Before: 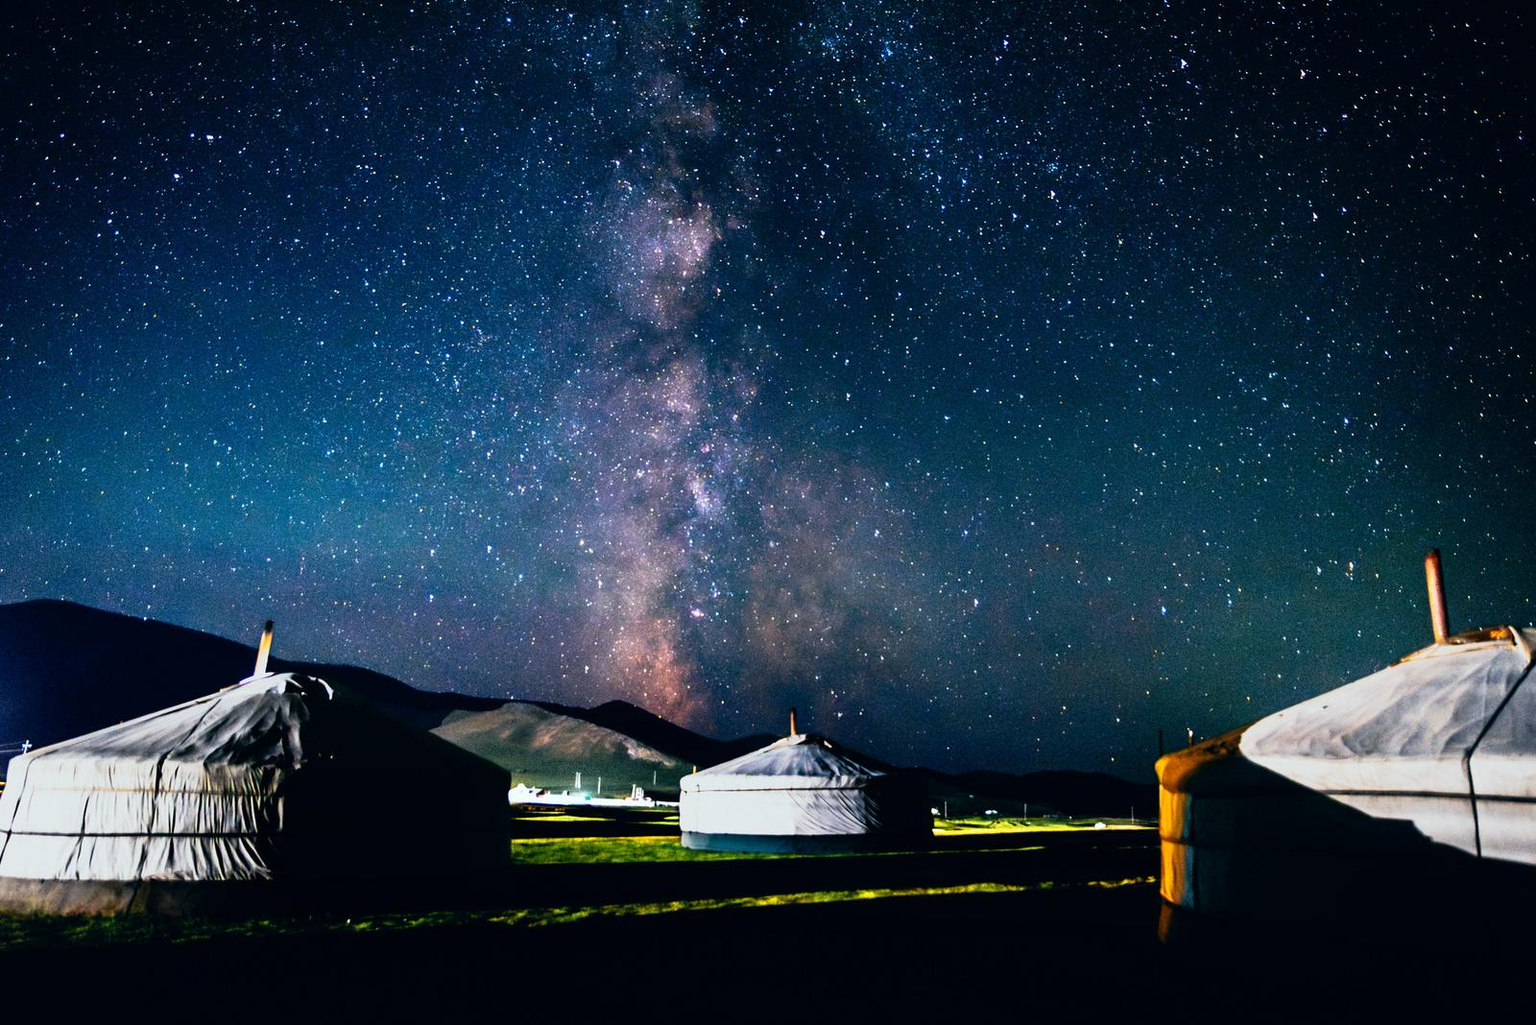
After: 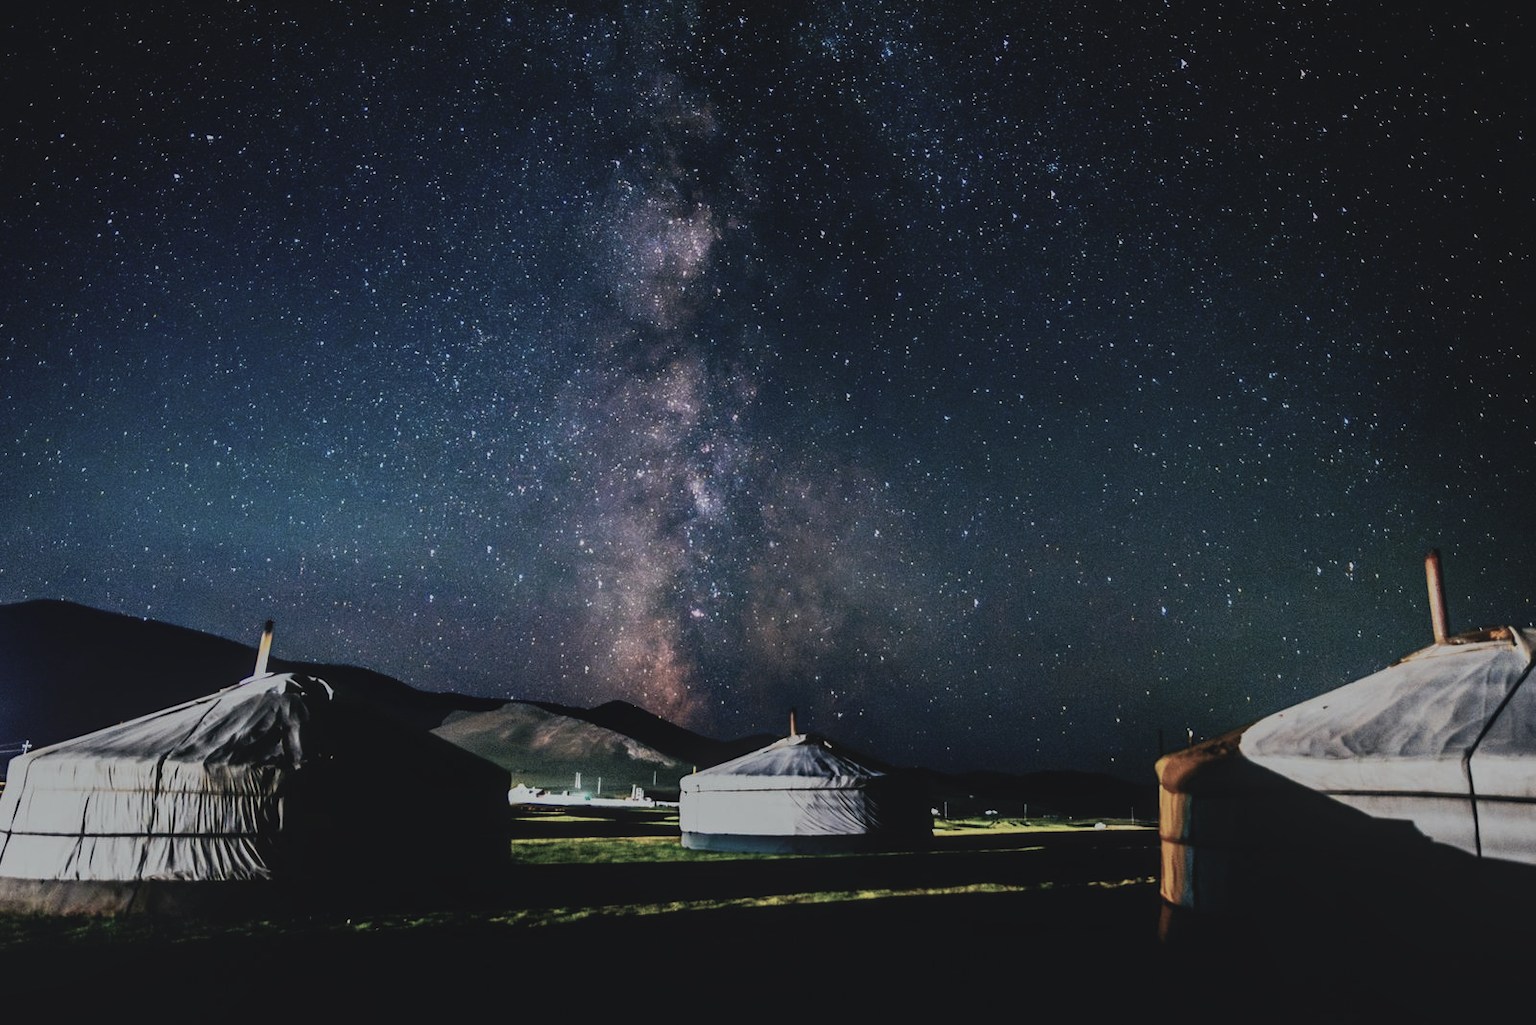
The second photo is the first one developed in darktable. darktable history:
exposure: black level correction -0.016, exposure -1.018 EV, compensate highlight preservation false
local contrast: on, module defaults
color balance: input saturation 100.43%, contrast fulcrum 14.22%, output saturation 70.41%
